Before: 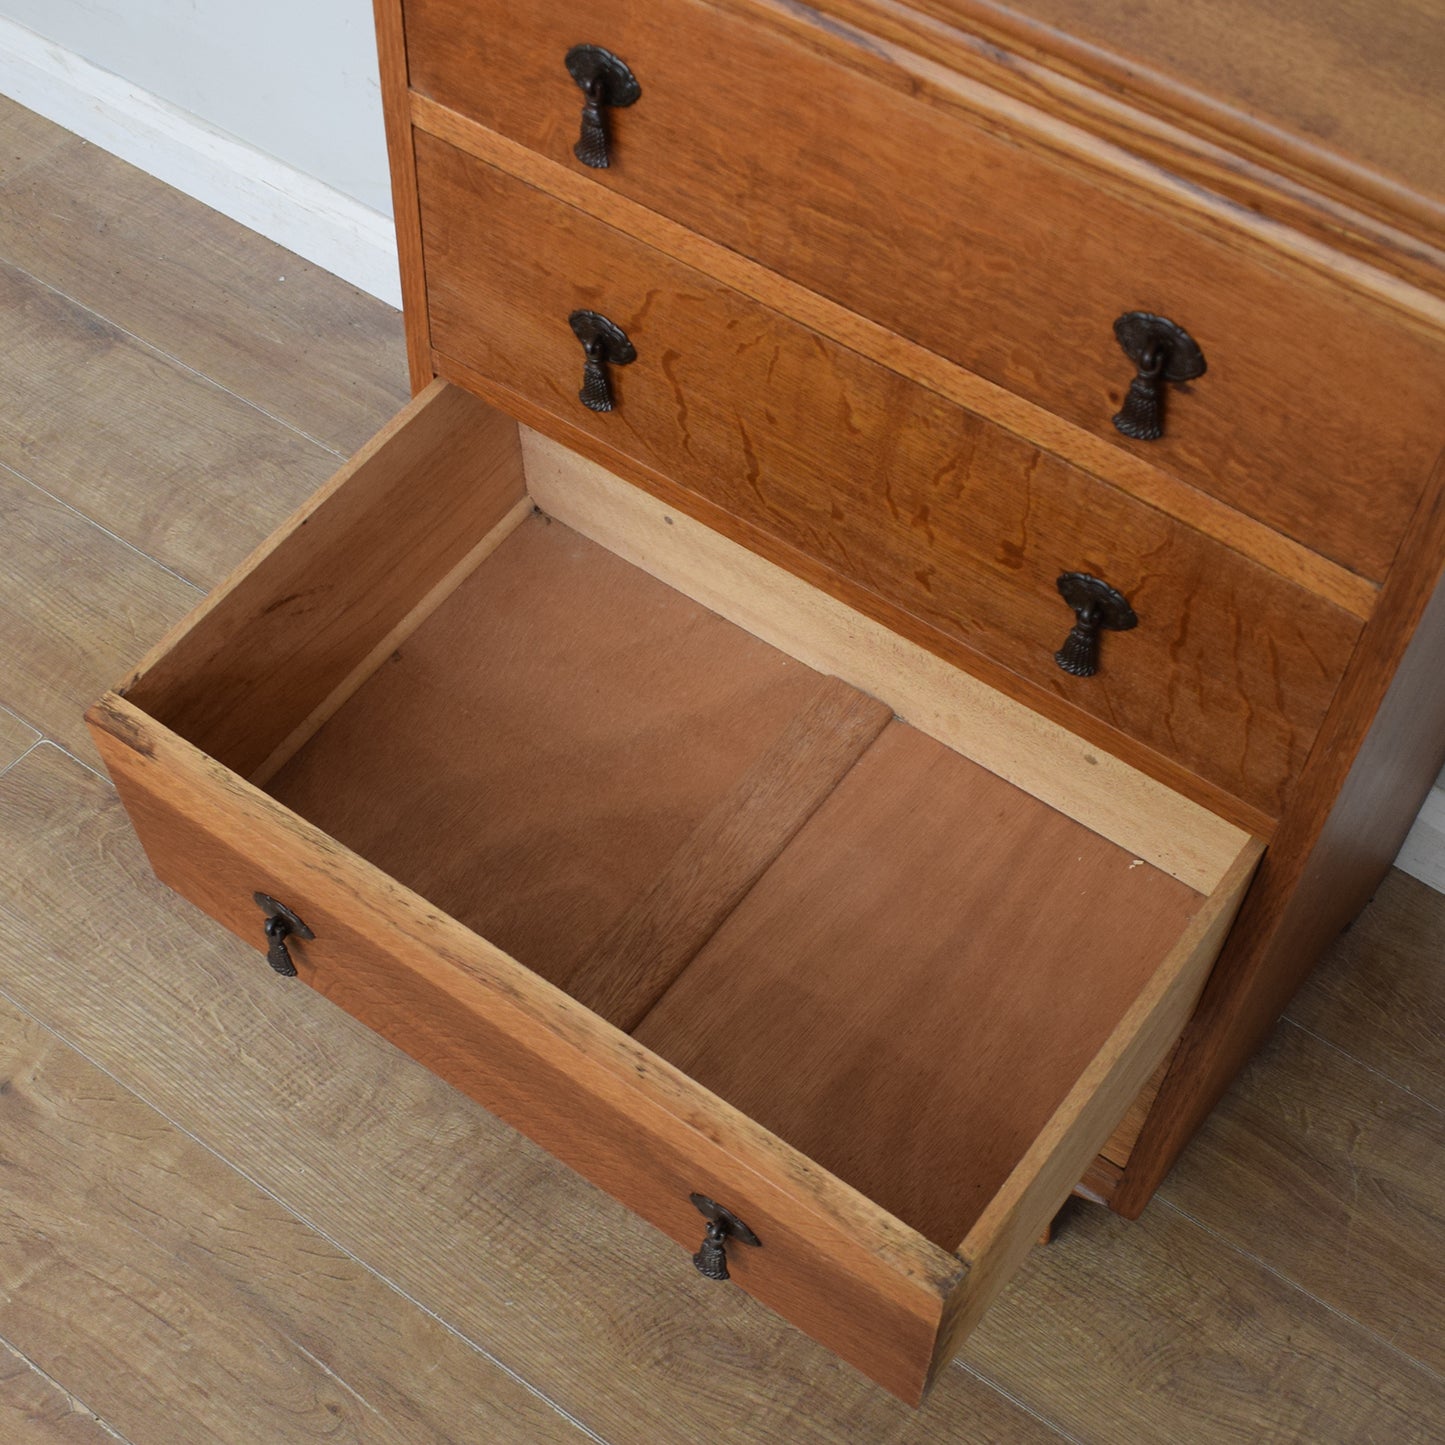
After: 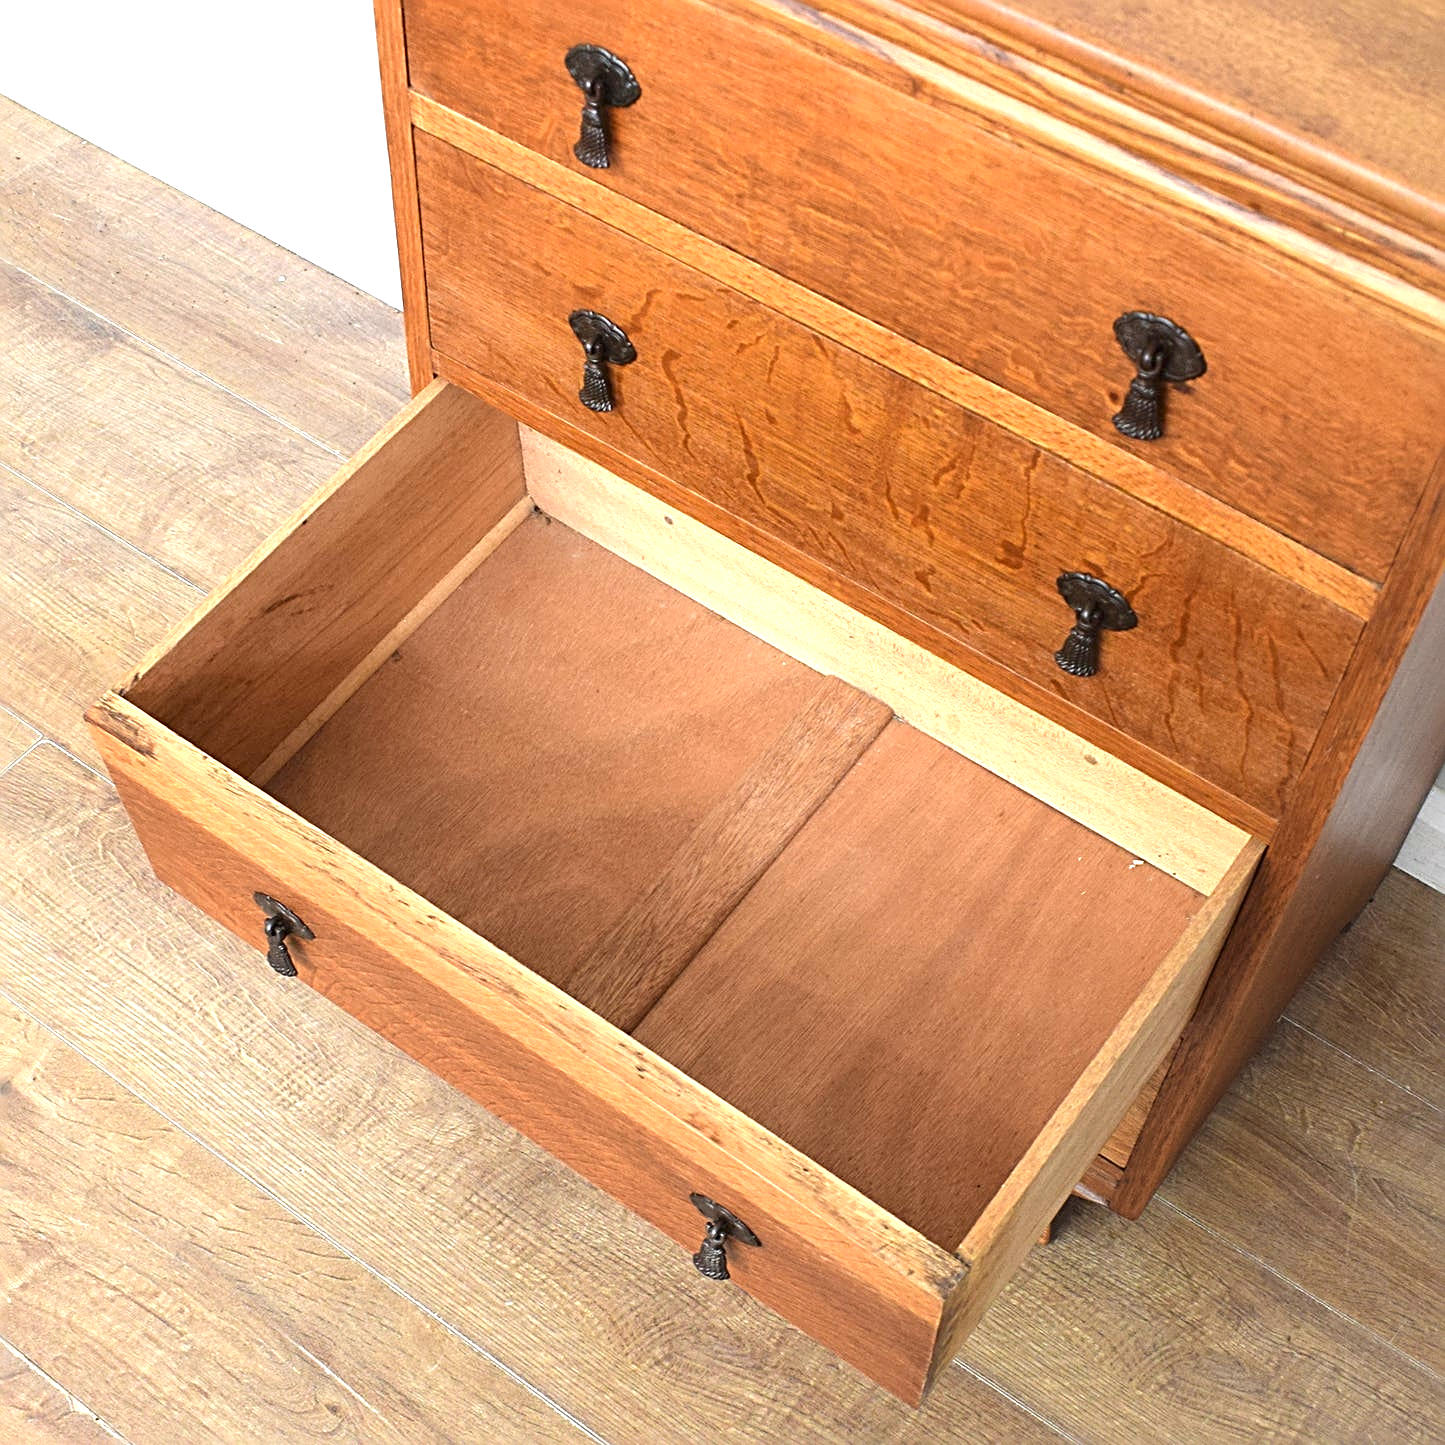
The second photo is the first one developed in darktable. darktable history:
exposure: black level correction 0, exposure 1.49 EV, compensate highlight preservation false
sharpen: radius 3.011, amount 0.758
